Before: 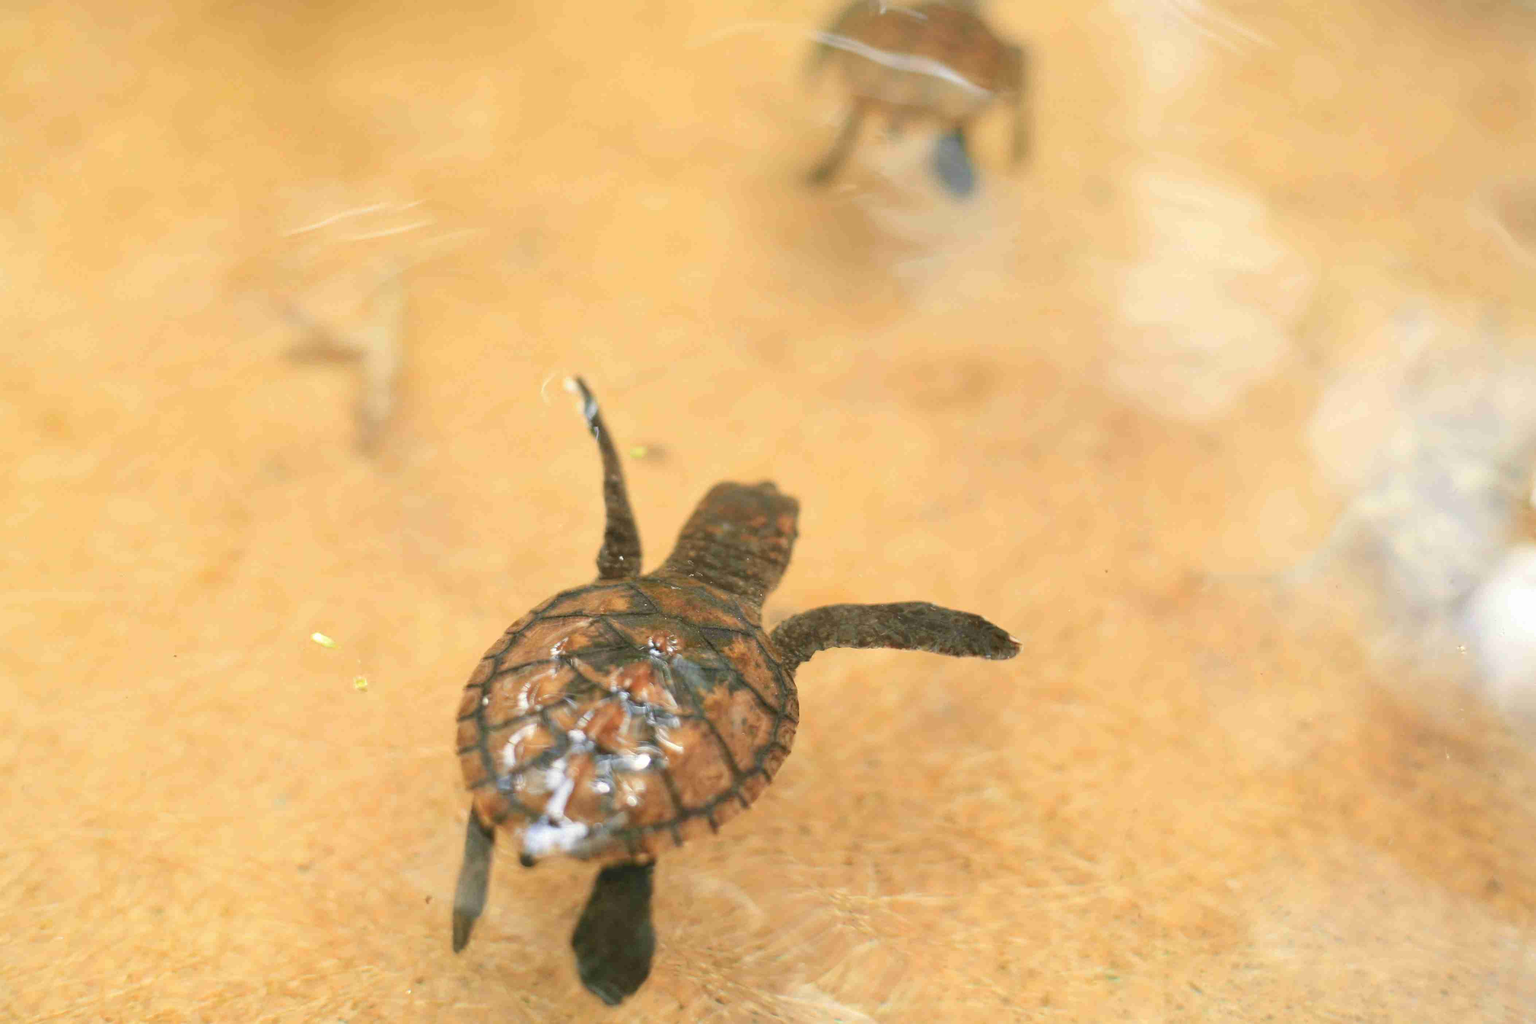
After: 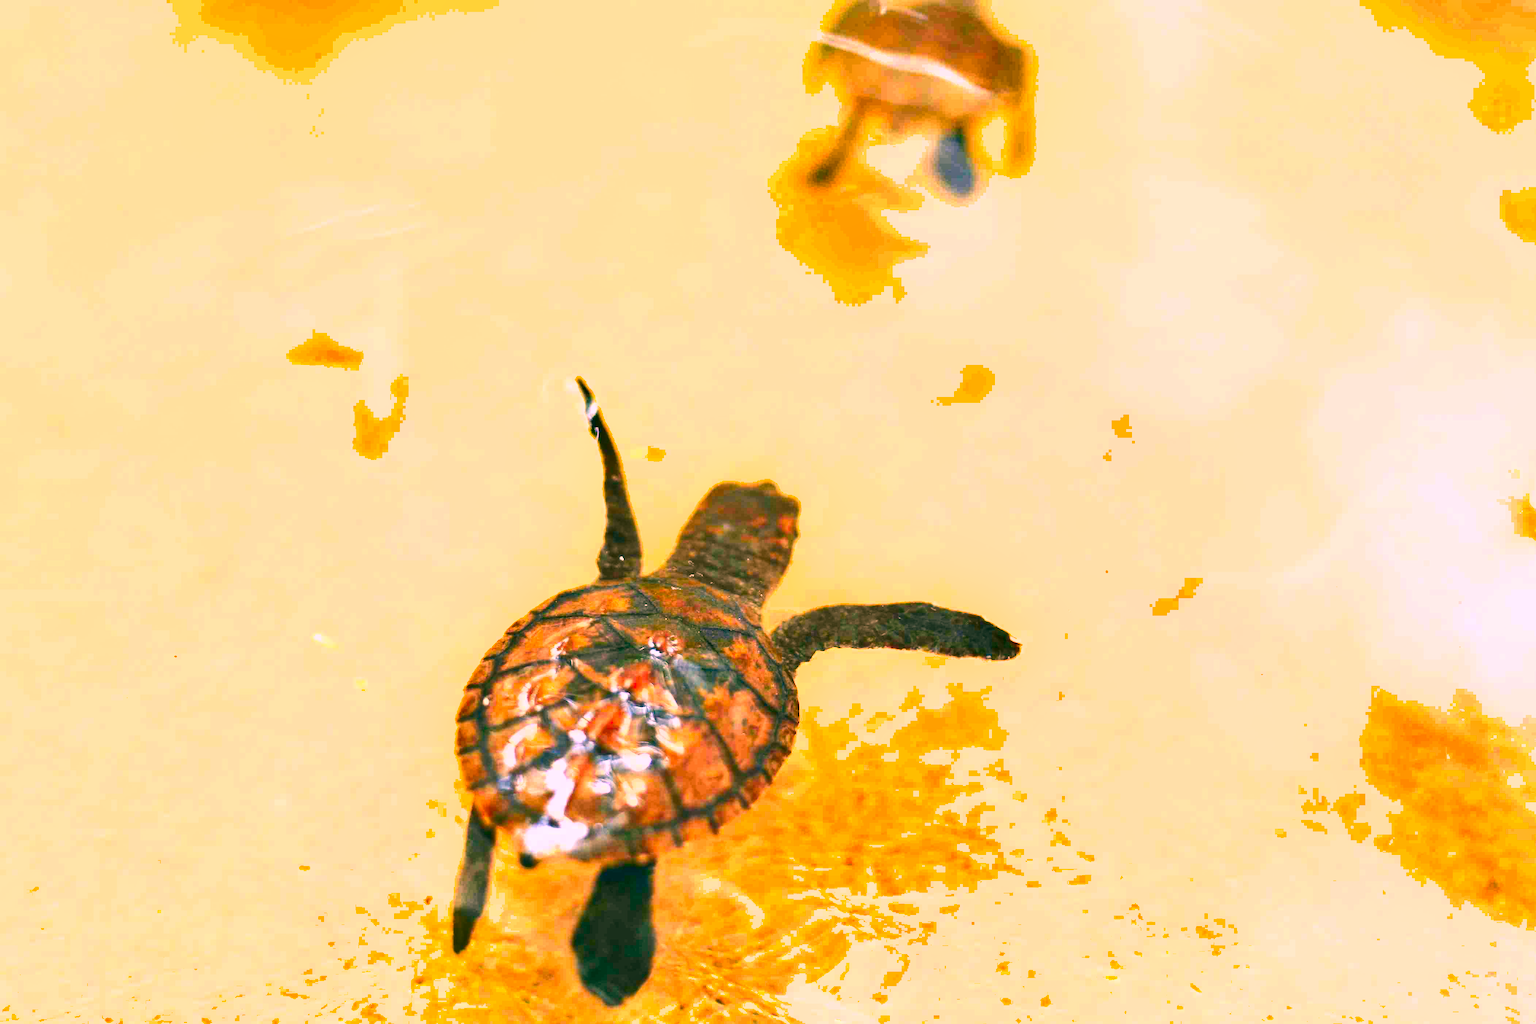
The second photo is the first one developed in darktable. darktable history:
contrast brightness saturation: contrast 0.13, brightness -0.24, saturation 0.14
exposure: black level correction 0, exposure 1 EV, compensate highlight preservation false
shadows and highlights: low approximation 0.01, soften with gaussian
color correction: highlights a* 17.03, highlights b* 0.205, shadows a* -15.38, shadows b* -14.56, saturation 1.5
